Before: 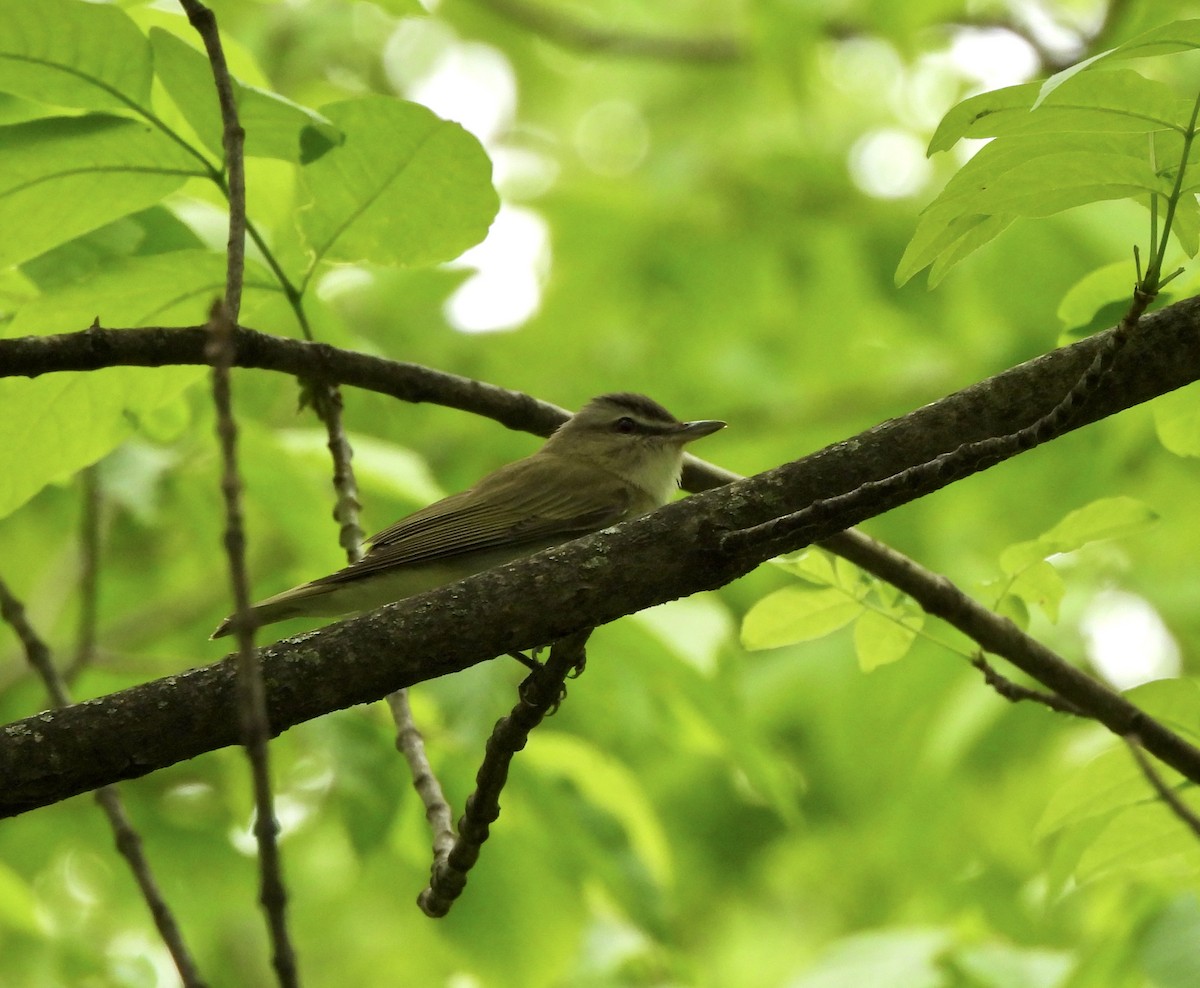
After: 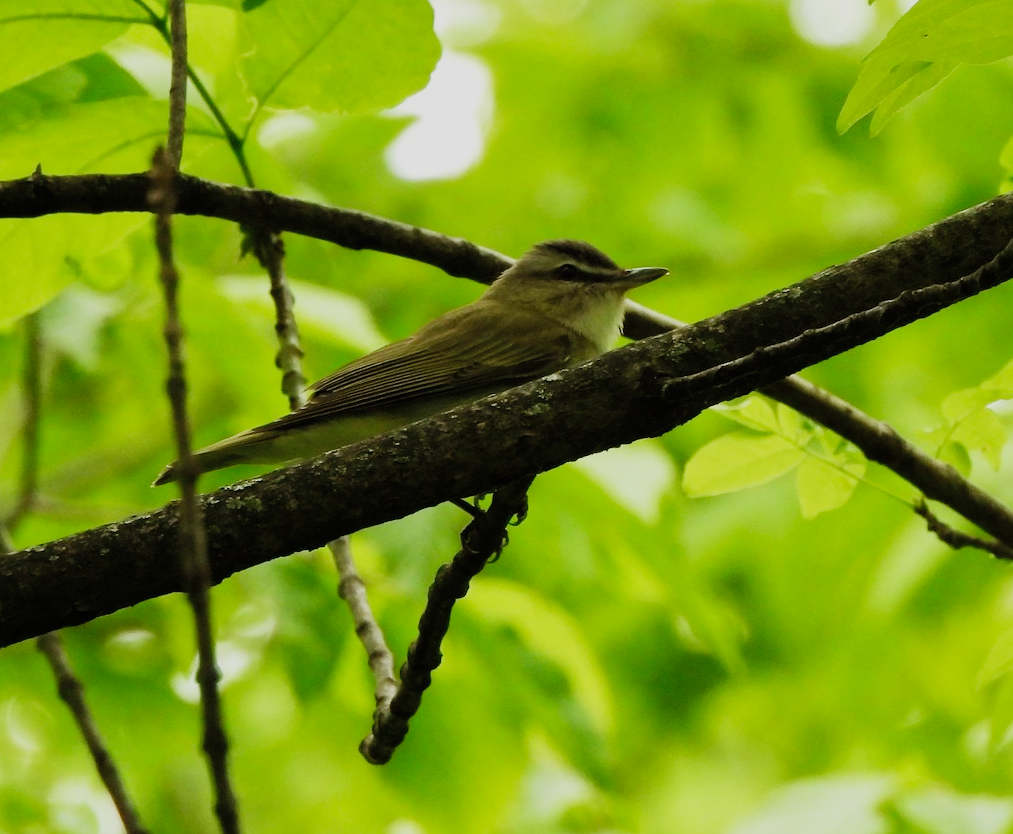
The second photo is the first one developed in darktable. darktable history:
sigmoid: skew -0.2, preserve hue 0%, red attenuation 0.1, red rotation 0.035, green attenuation 0.1, green rotation -0.017, blue attenuation 0.15, blue rotation -0.052, base primaries Rec2020
contrast brightness saturation: contrast 0.05, brightness 0.06, saturation 0.01
crop and rotate: left 4.842%, top 15.51%, right 10.668%
